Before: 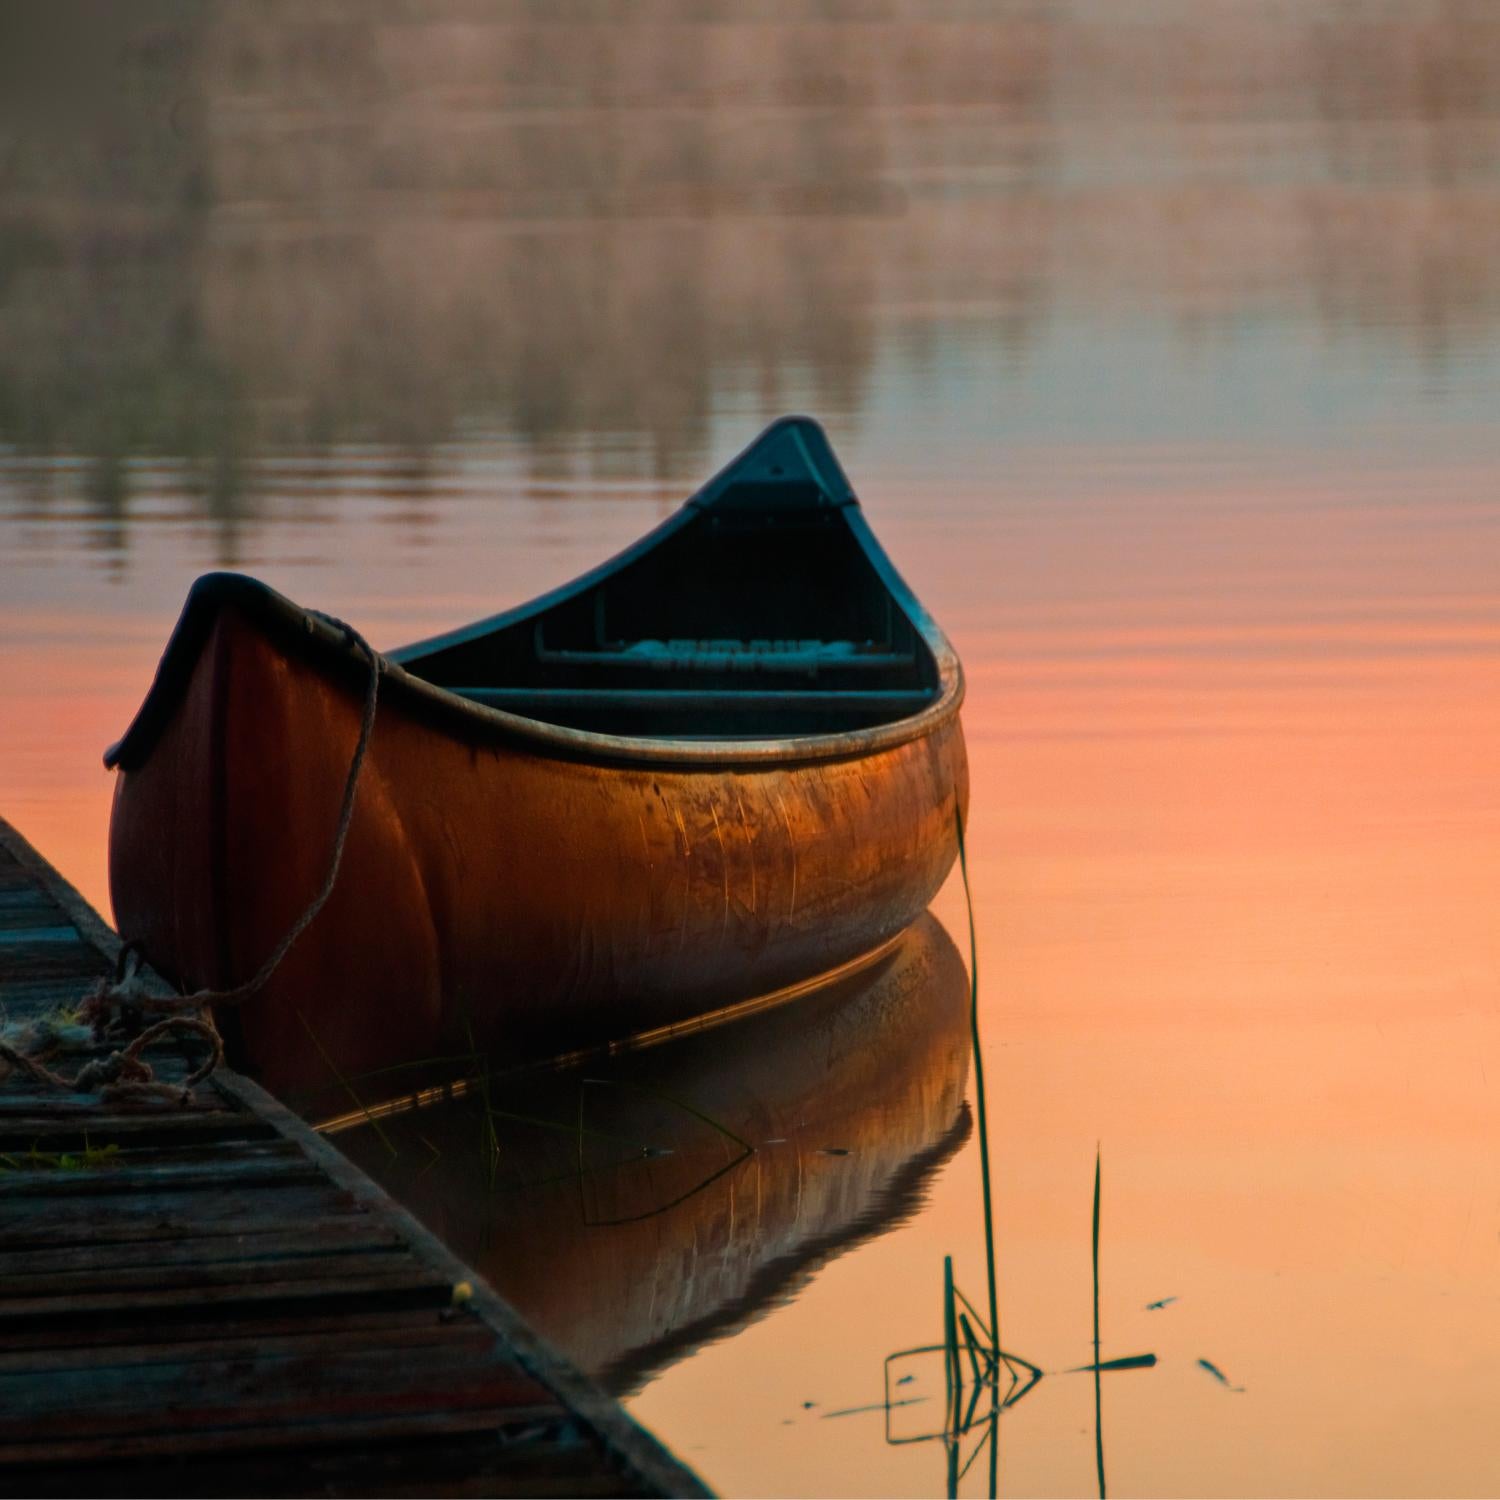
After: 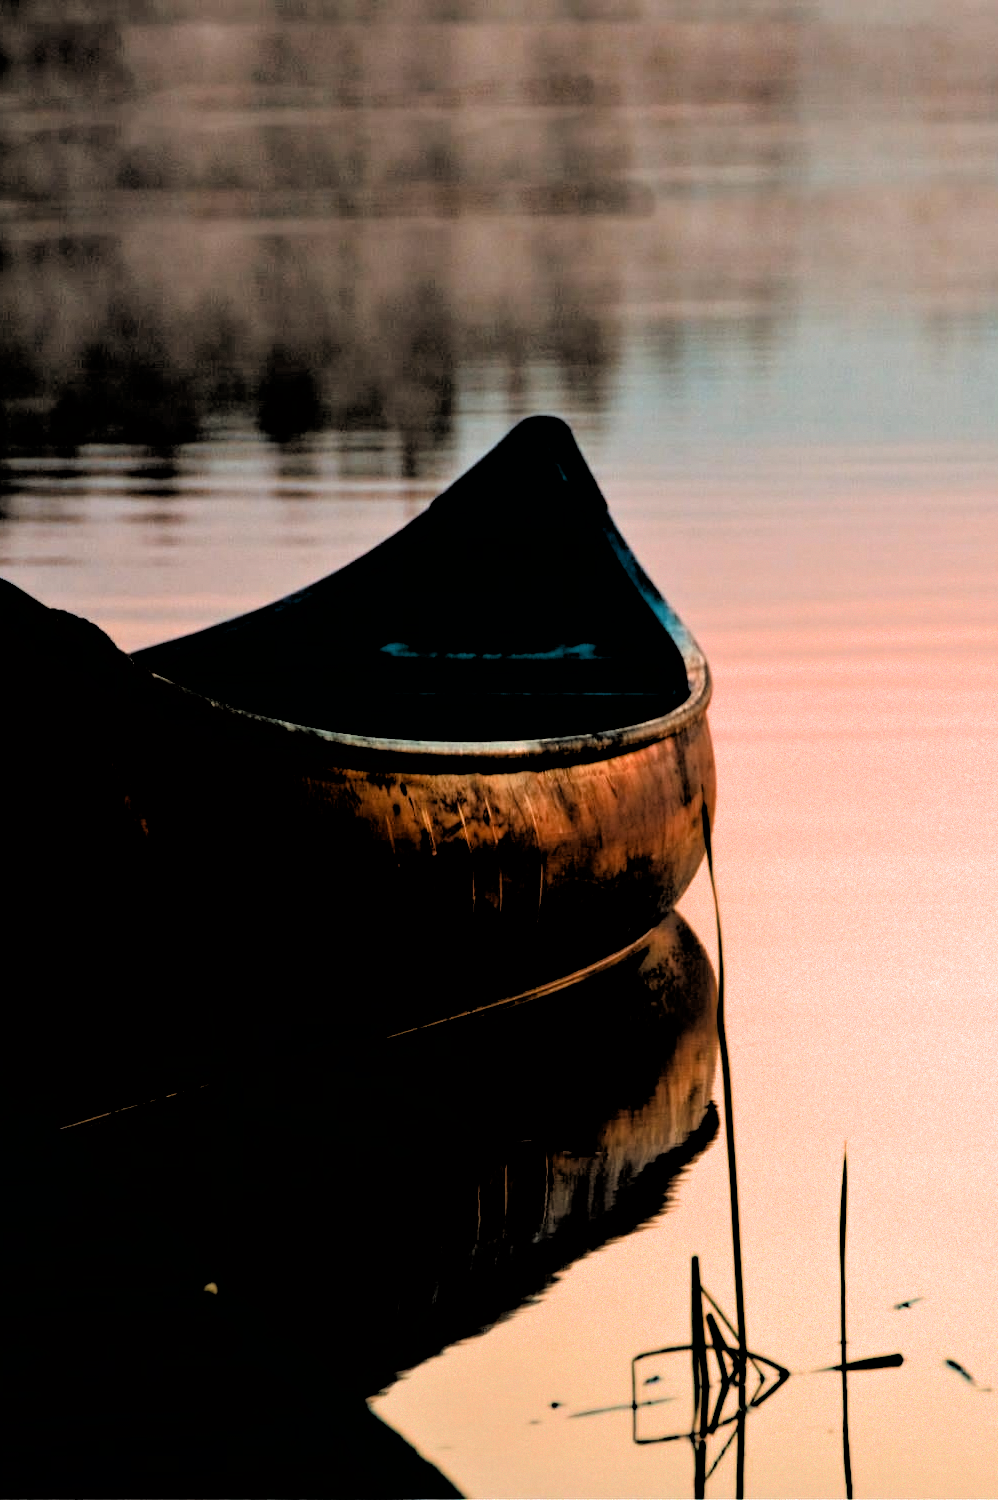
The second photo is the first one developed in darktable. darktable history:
crop: left 16.899%, right 16.556%
filmic rgb: black relative exposure -1 EV, white relative exposure 2.05 EV, hardness 1.52, contrast 2.25, enable highlight reconstruction true
